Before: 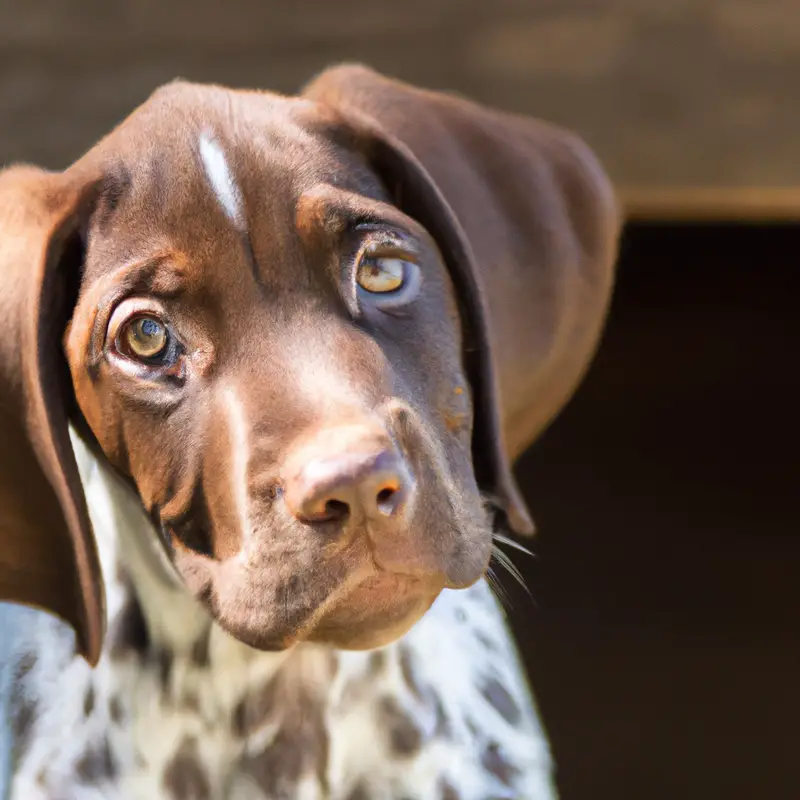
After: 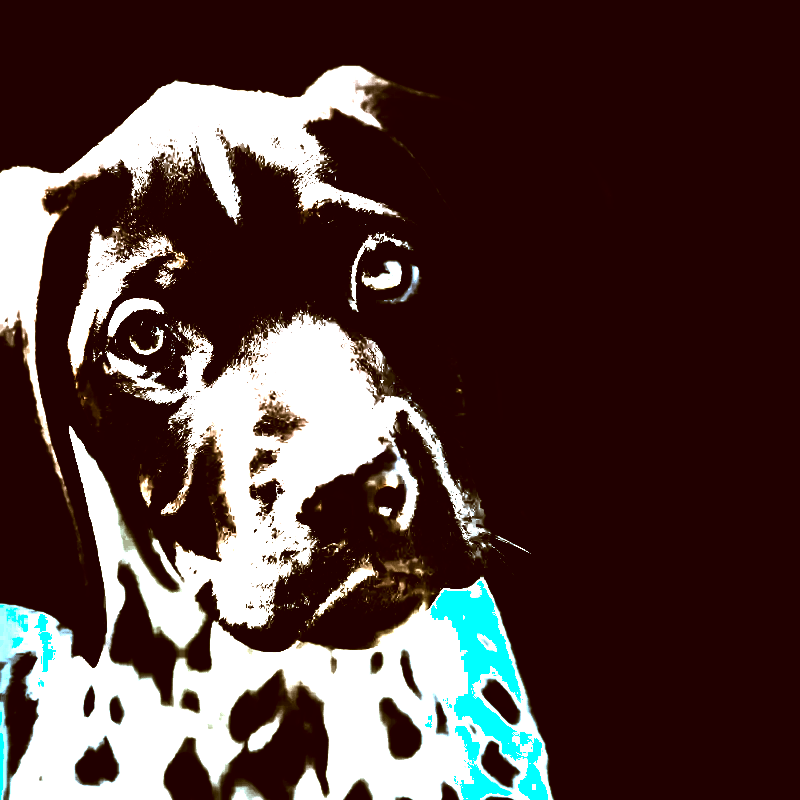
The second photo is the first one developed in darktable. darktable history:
exposure: black level correction 0, exposure 1.1 EV, compensate highlight preservation false
color correction: highlights a* -14.62, highlights b* -16.22, shadows a* 10.12, shadows b* 29.4
color balance rgb: shadows lift › luminance -20%, power › hue 72.24°, highlights gain › luminance 15%, global offset › hue 171.6°, perceptual saturation grading › highlights -15%, perceptual saturation grading › shadows 25%, global vibrance 35%, contrast 10%
levels: levels [0.721, 0.937, 0.997]
